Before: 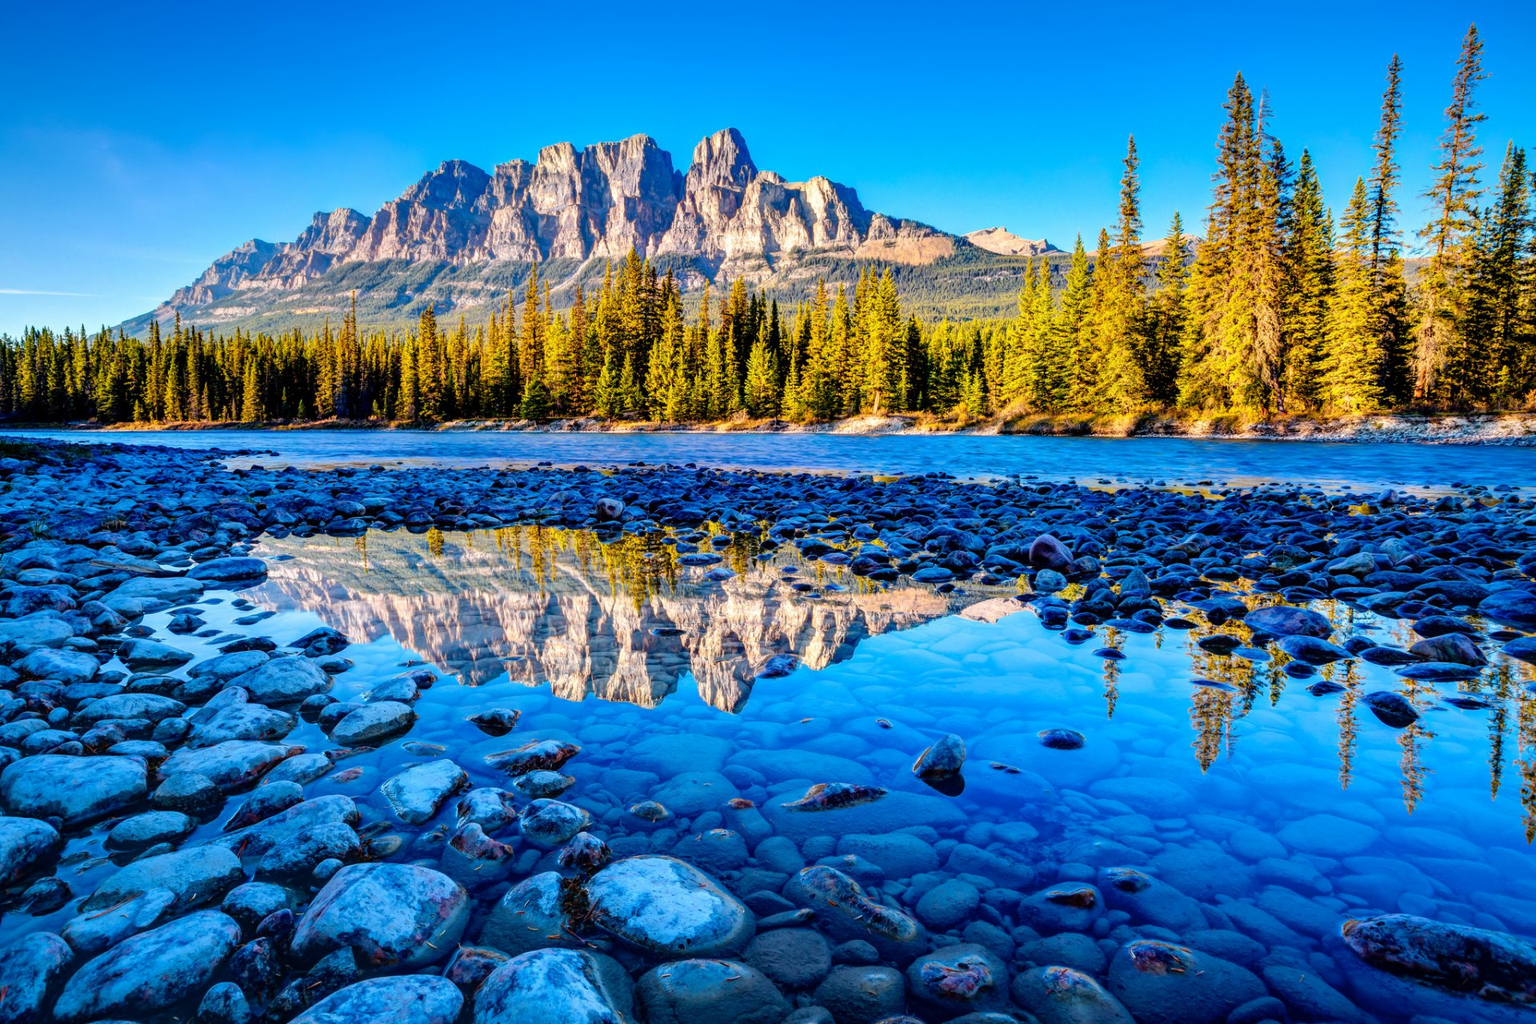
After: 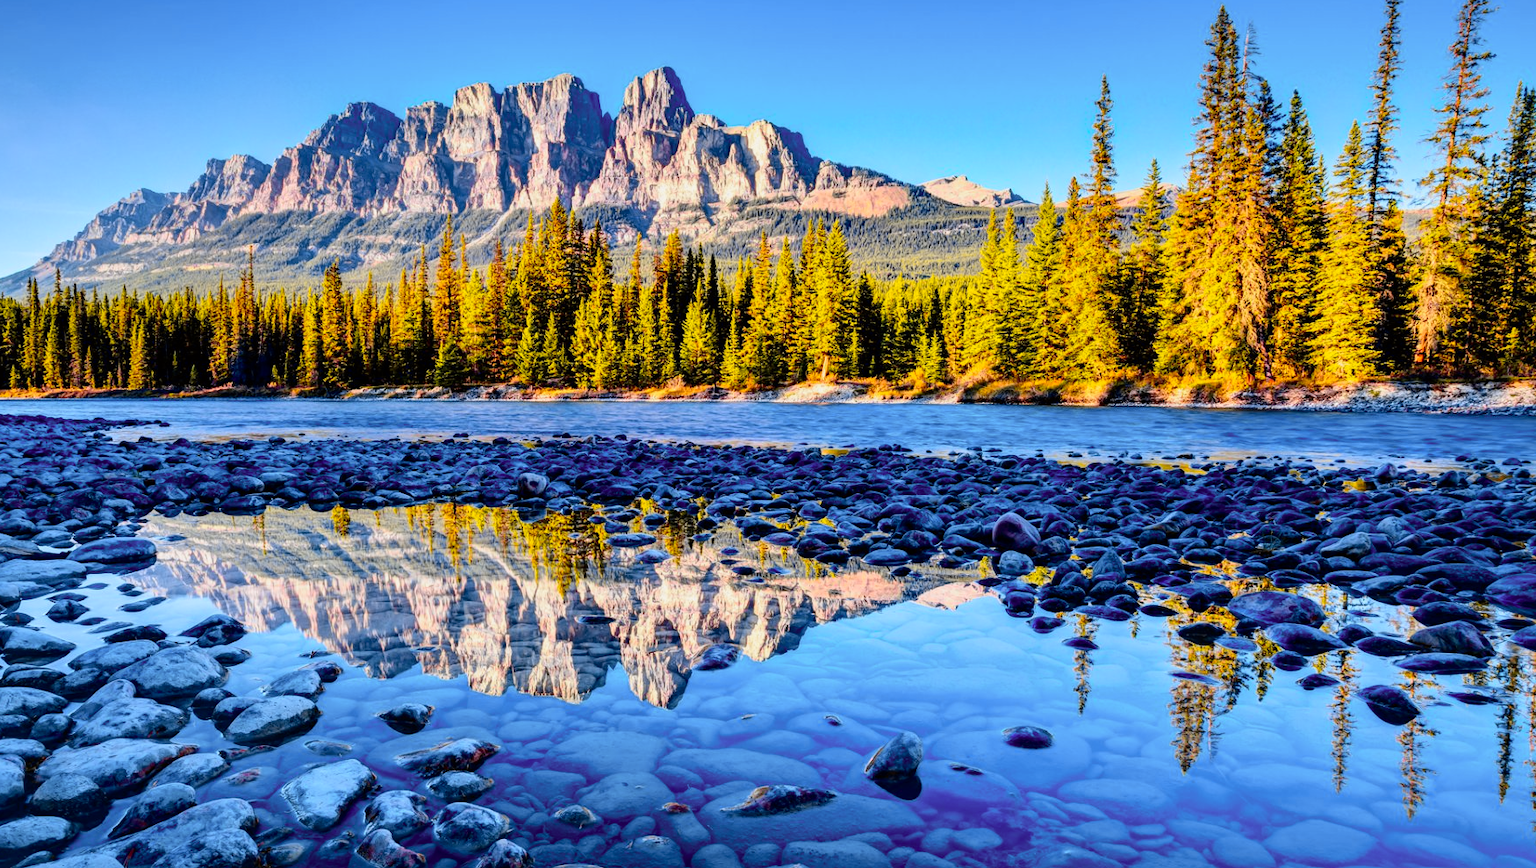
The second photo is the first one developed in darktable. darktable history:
crop: left 8.155%, top 6.611%, bottom 15.385%
tone curve: curves: ch0 [(0, 0) (0.087, 0.054) (0.281, 0.245) (0.506, 0.526) (0.8, 0.824) (0.994, 0.955)]; ch1 [(0, 0) (0.27, 0.195) (0.406, 0.435) (0.452, 0.474) (0.495, 0.5) (0.514, 0.508) (0.563, 0.584) (0.654, 0.689) (1, 1)]; ch2 [(0, 0) (0.269, 0.299) (0.459, 0.441) (0.498, 0.499) (0.523, 0.52) (0.551, 0.549) (0.633, 0.625) (0.659, 0.681) (0.718, 0.764) (1, 1)], color space Lab, independent channels, preserve colors none
